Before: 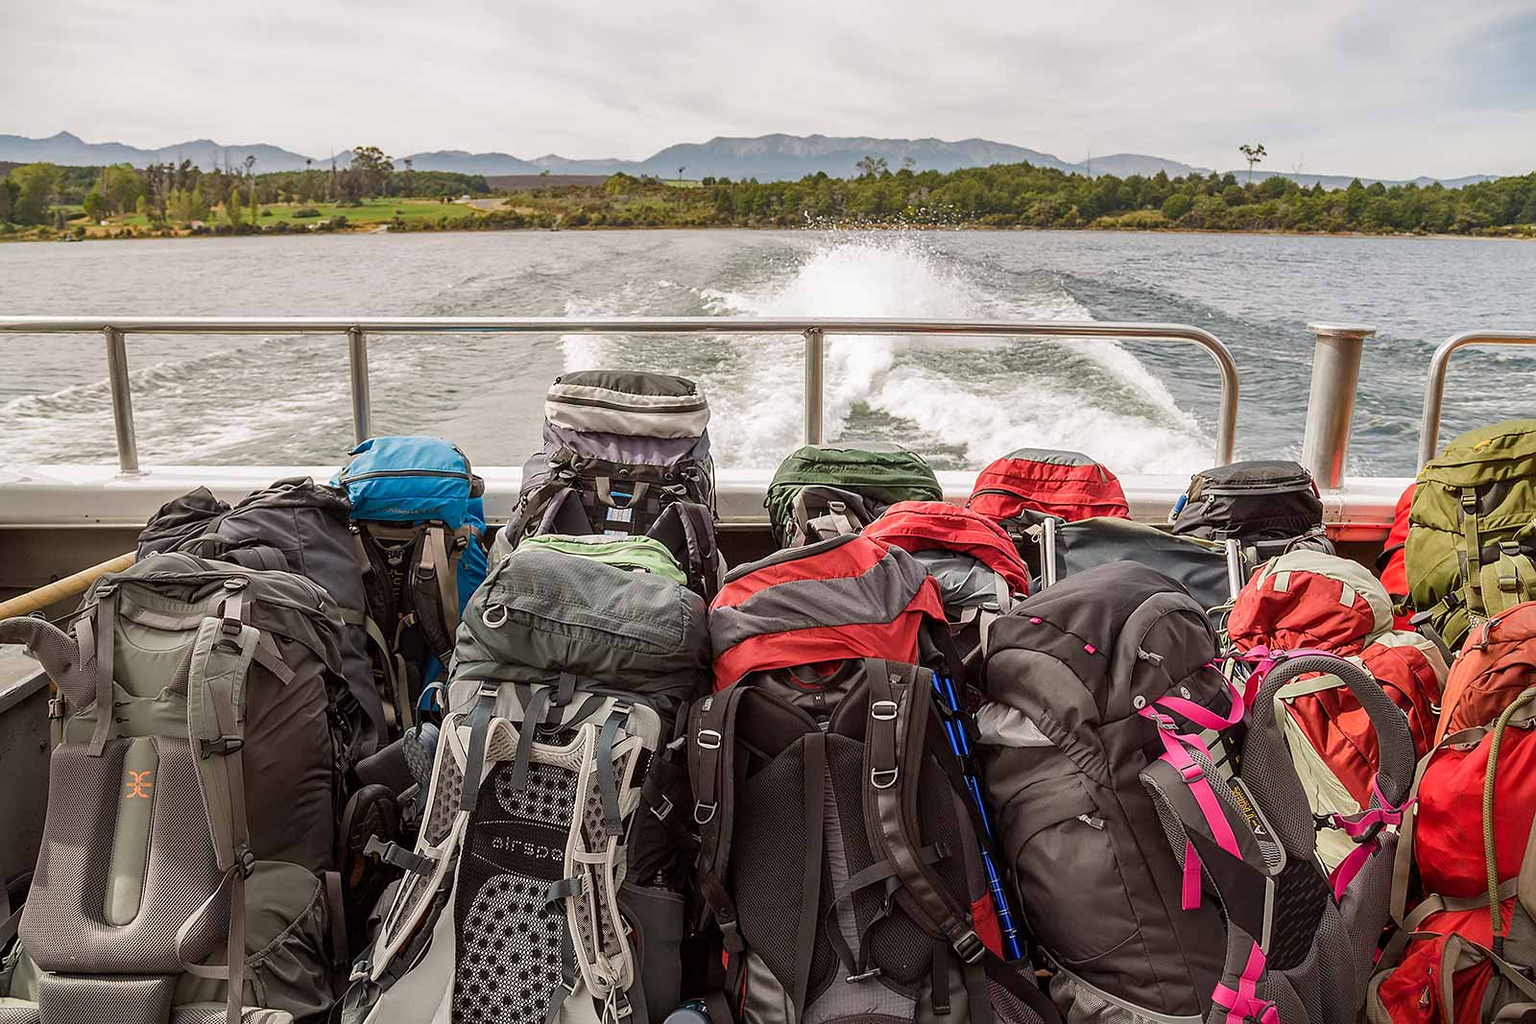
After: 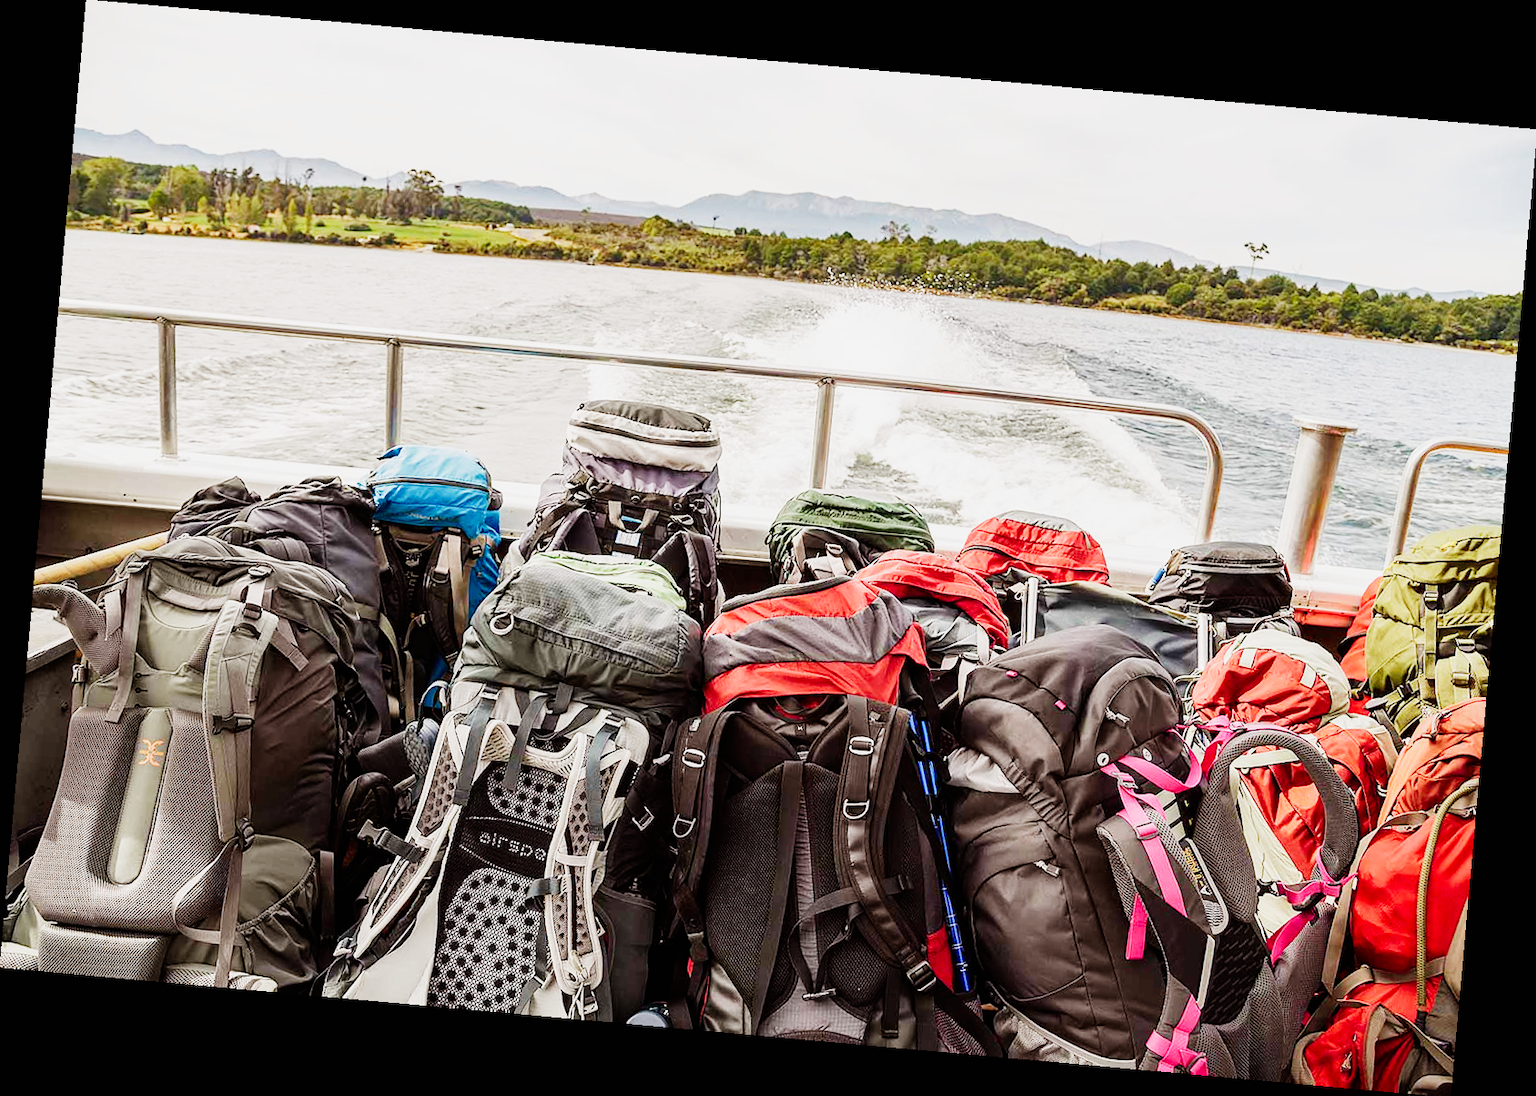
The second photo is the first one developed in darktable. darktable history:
sigmoid: contrast 1.8, skew -0.2, preserve hue 0%, red attenuation 0.1, red rotation 0.035, green attenuation 0.1, green rotation -0.017, blue attenuation 0.15, blue rotation -0.052, base primaries Rec2020
rotate and perspective: rotation 5.12°, automatic cropping off
exposure: black level correction 0, exposure 1 EV, compensate exposure bias true, compensate highlight preservation false
